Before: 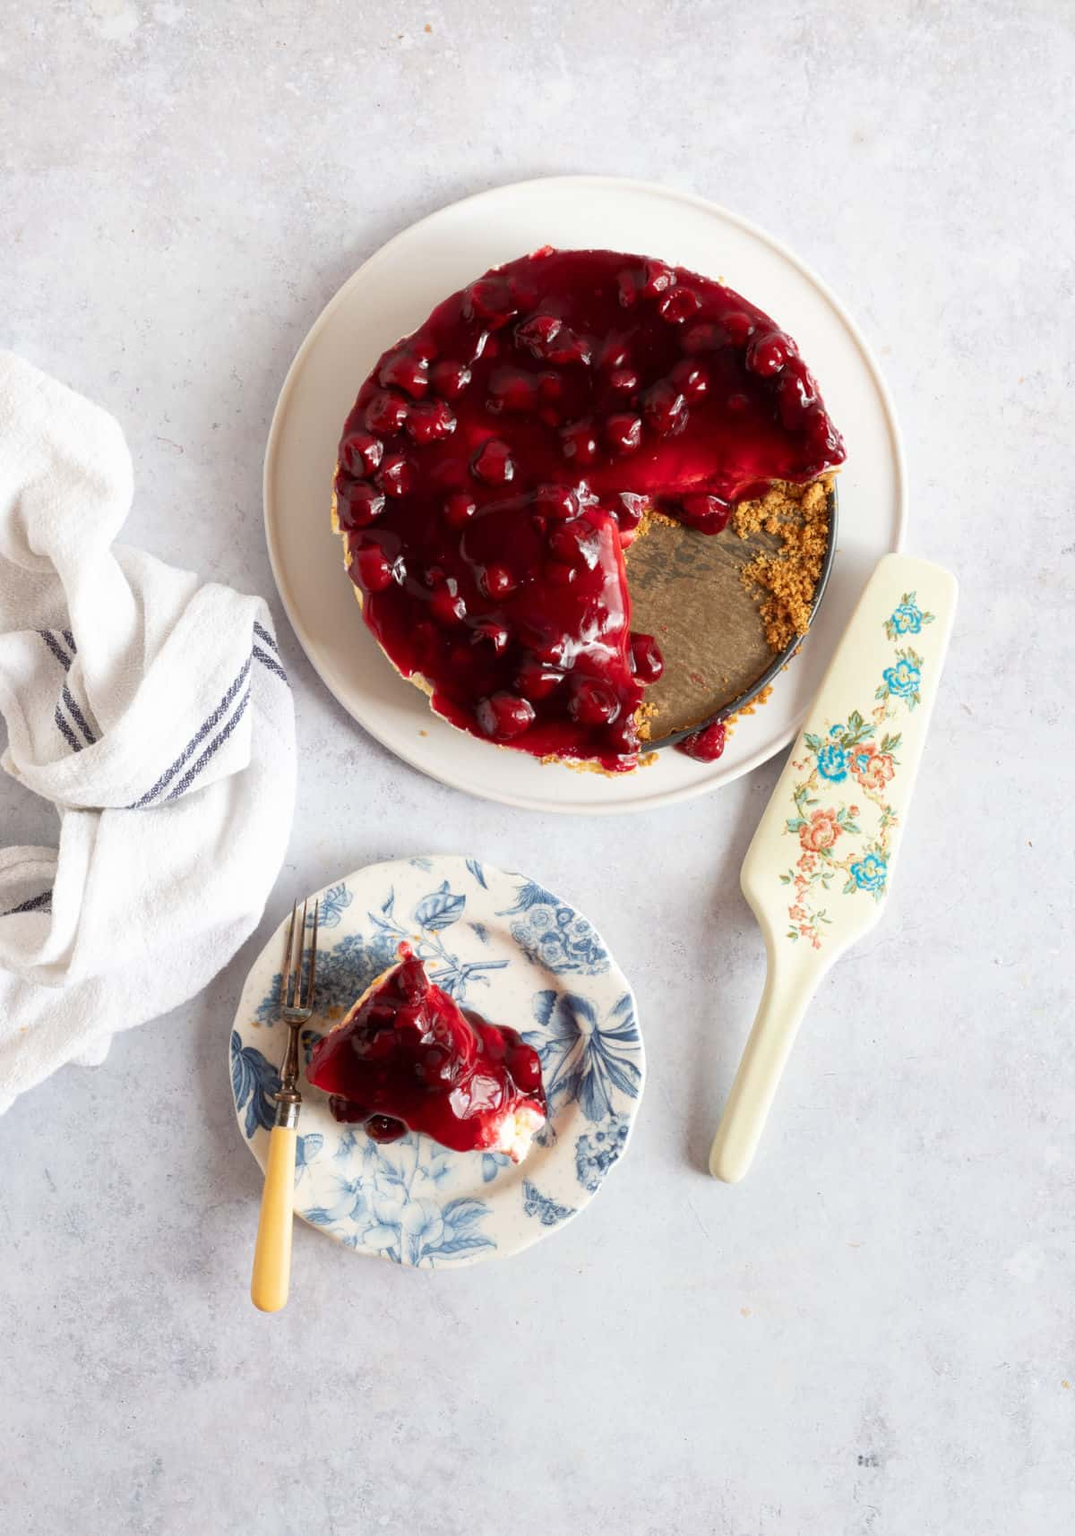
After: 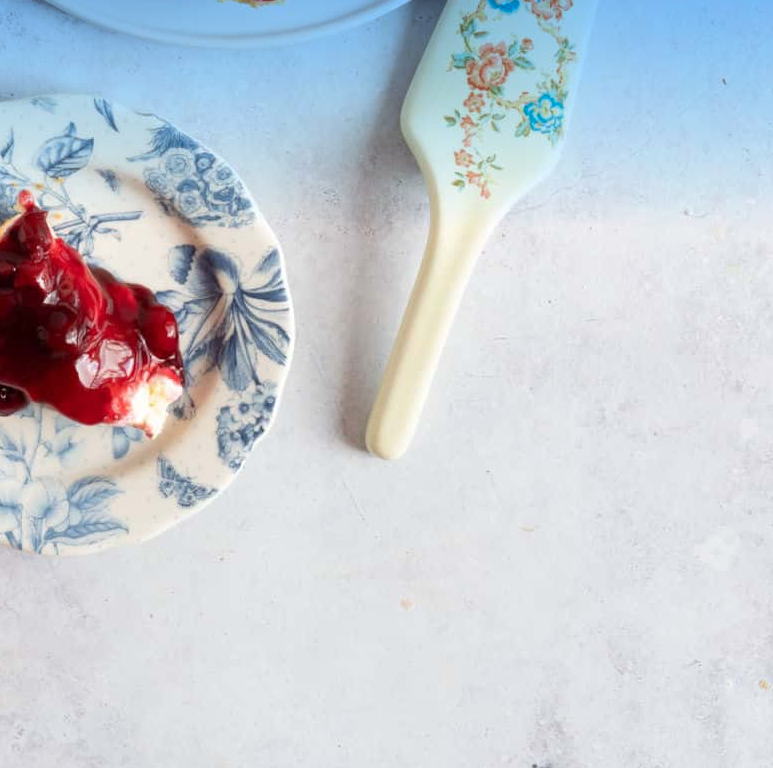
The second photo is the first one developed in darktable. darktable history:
crop and rotate: left 35.509%, top 50.238%, bottom 4.934%
graduated density: density 2.02 EV, hardness 44%, rotation 0.374°, offset 8.21, hue 208.8°, saturation 97%
